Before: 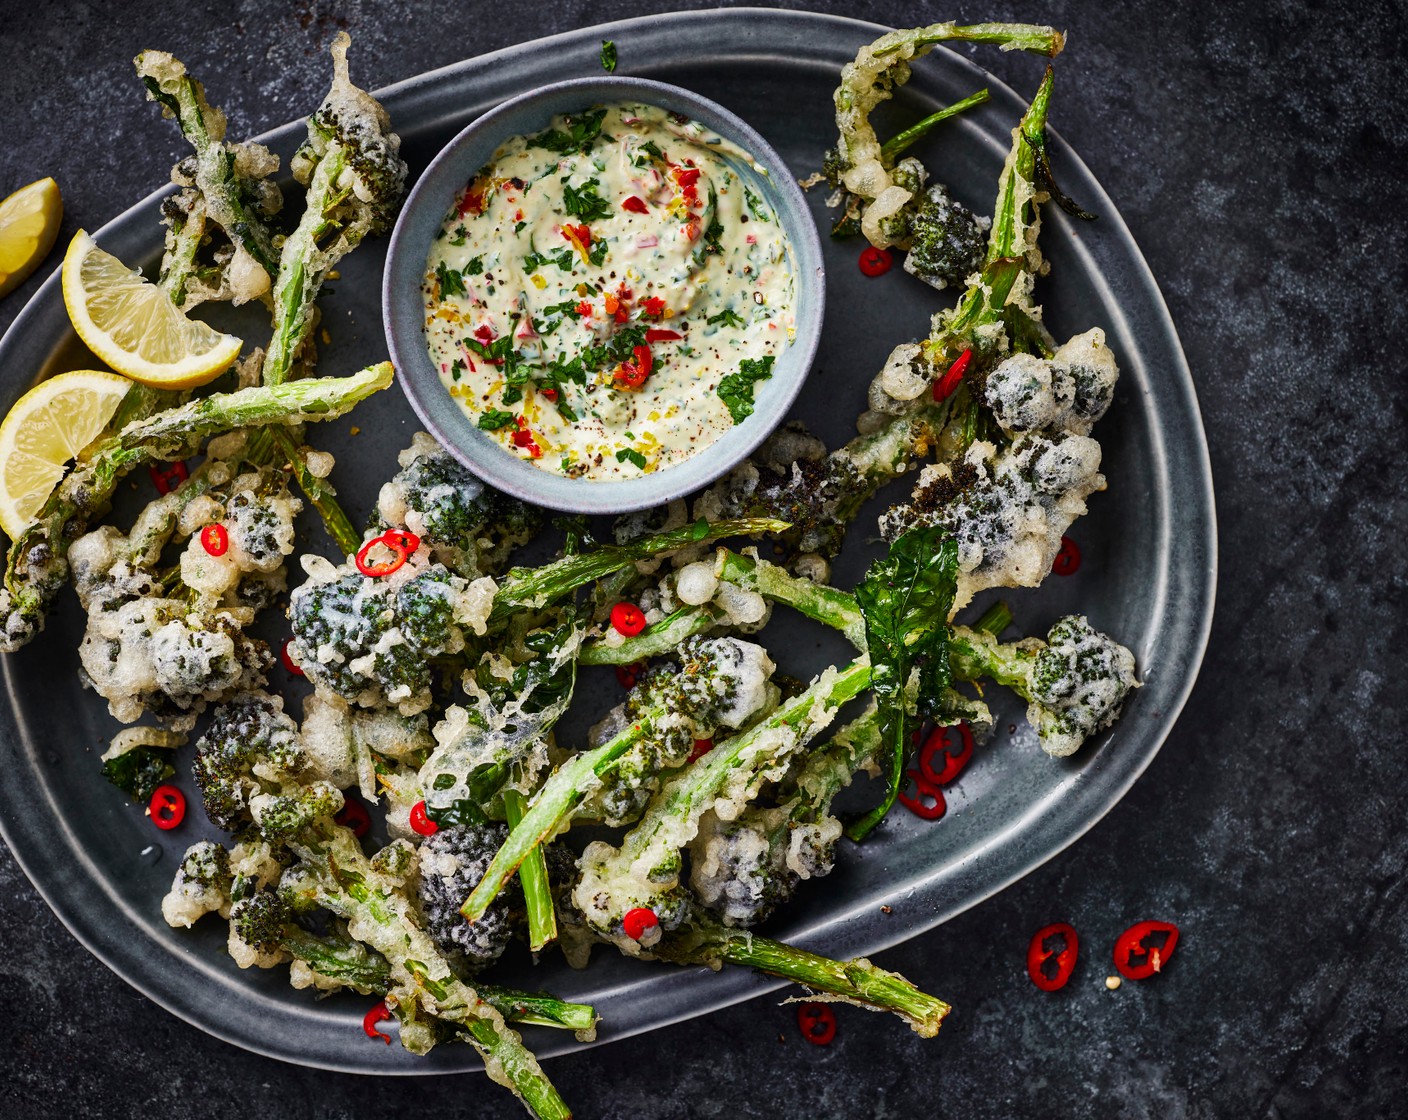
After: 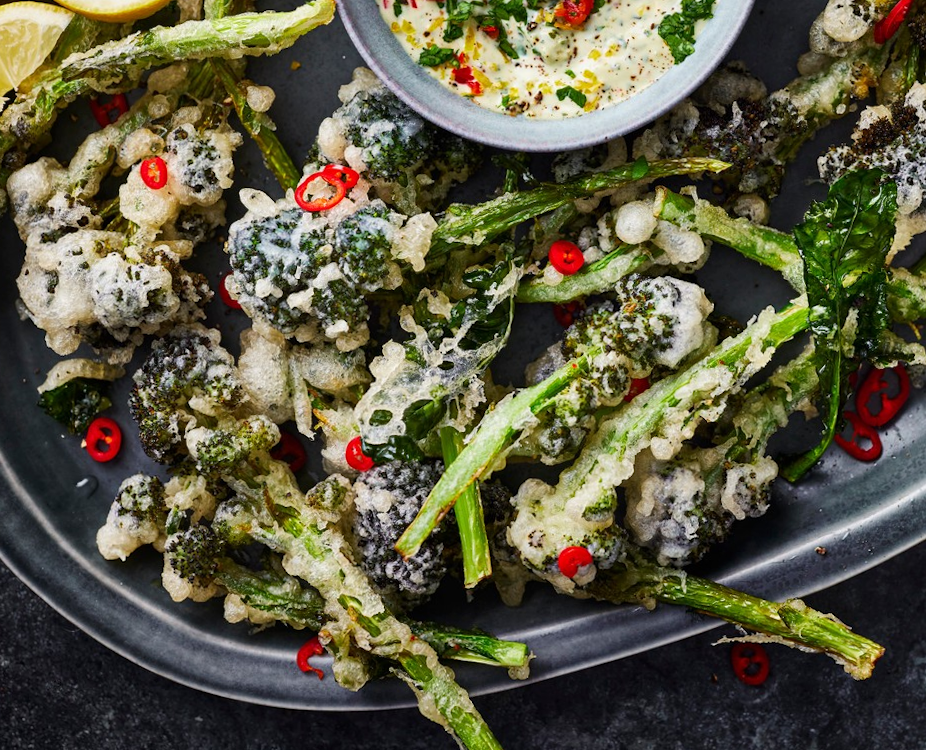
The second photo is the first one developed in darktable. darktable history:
crop and rotate: angle -0.71°, left 3.682%, top 31.974%, right 29.523%
